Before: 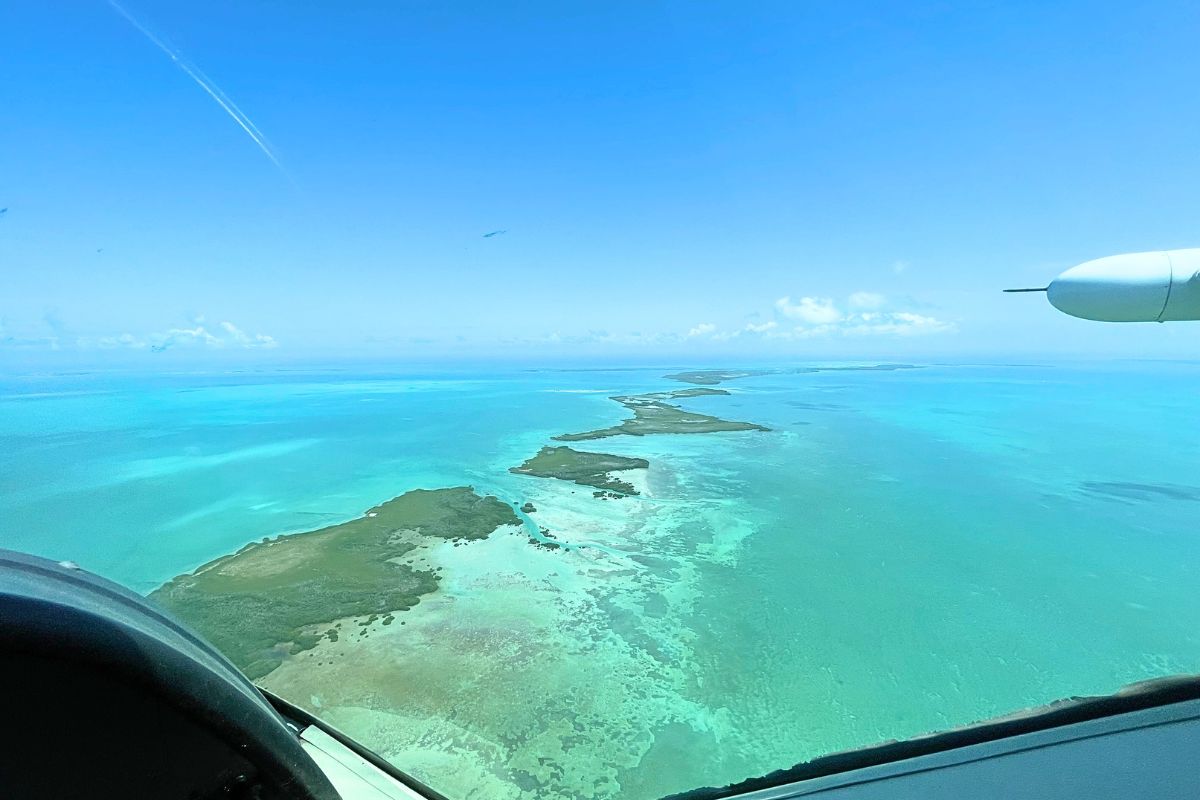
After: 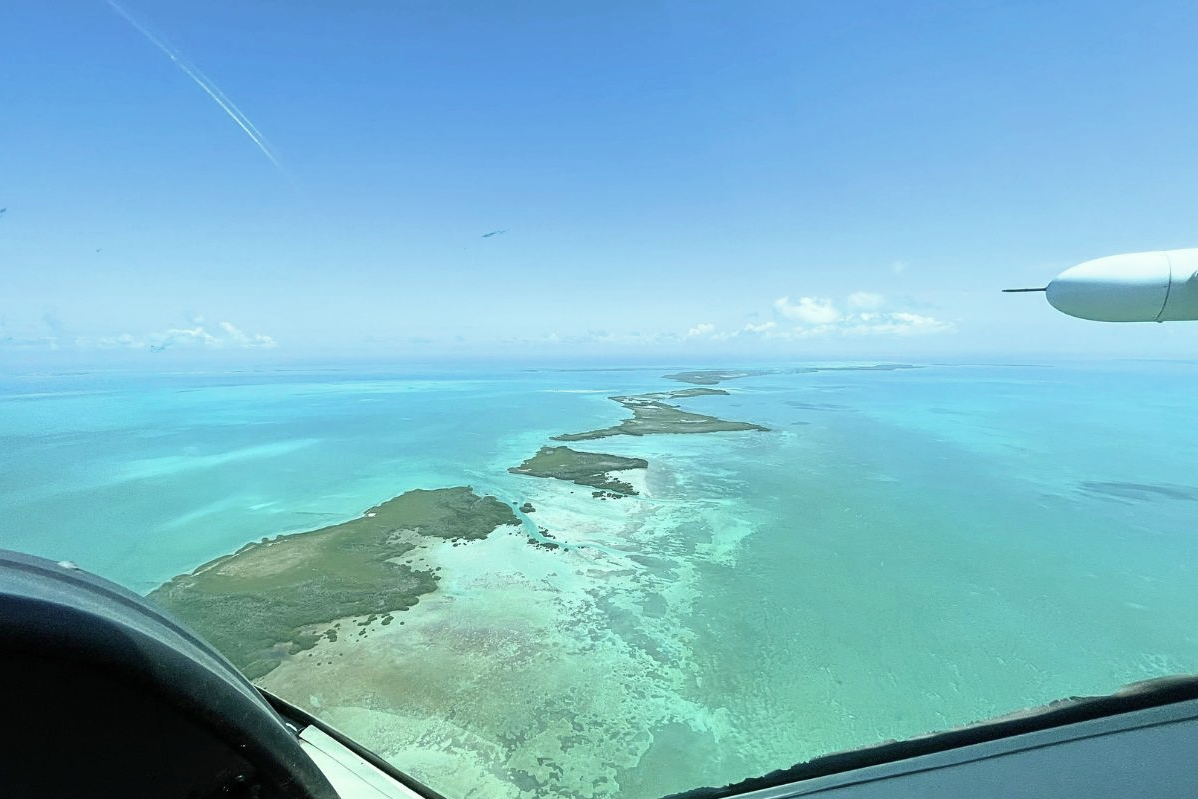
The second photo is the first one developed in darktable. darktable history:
contrast brightness saturation: contrast 0.06, brightness -0.01, saturation -0.23
white balance: red 1.009, blue 0.985
crop and rotate: left 0.126%
